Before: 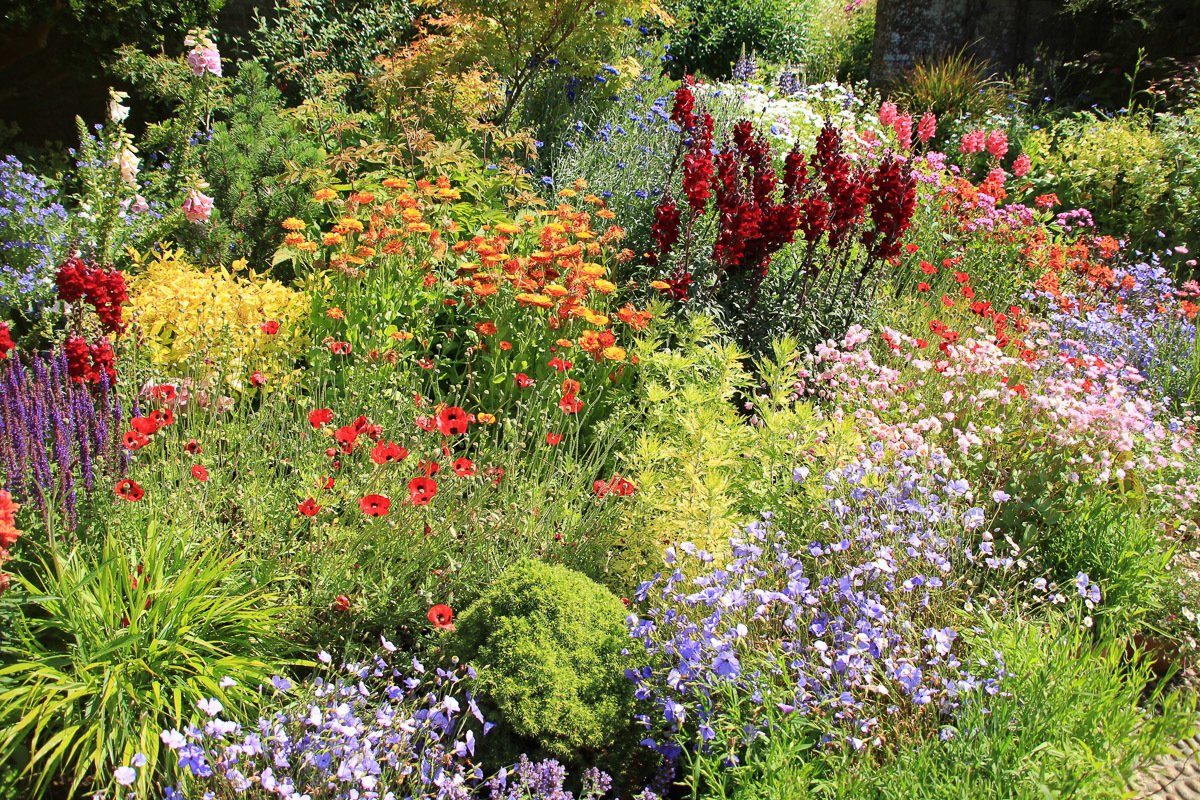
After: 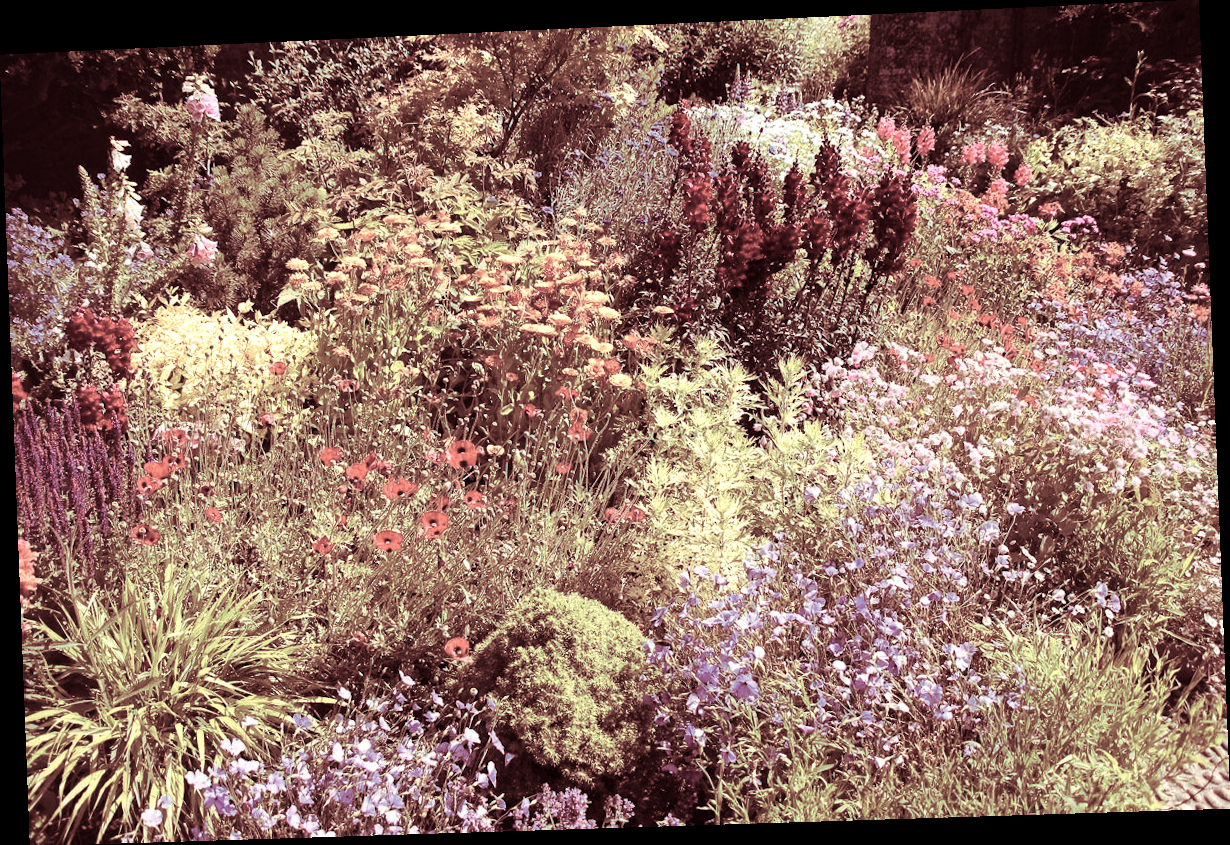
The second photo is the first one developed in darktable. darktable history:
split-toning: highlights › saturation 0, balance -61.83
rotate and perspective: rotation -2.22°, lens shift (horizontal) -0.022, automatic cropping off
color zones: curves: ch0 [(0, 0.6) (0.129, 0.585) (0.193, 0.596) (0.429, 0.5) (0.571, 0.5) (0.714, 0.5) (0.857, 0.5) (1, 0.6)]; ch1 [(0, 0.453) (0.112, 0.245) (0.213, 0.252) (0.429, 0.233) (0.571, 0.231) (0.683, 0.242) (0.857, 0.296) (1, 0.453)]
color balance rgb: shadows lift › hue 87.51°, highlights gain › chroma 1.62%, highlights gain › hue 55.1°, global offset › chroma 0.06%, global offset › hue 253.66°, linear chroma grading › global chroma 0.5%
